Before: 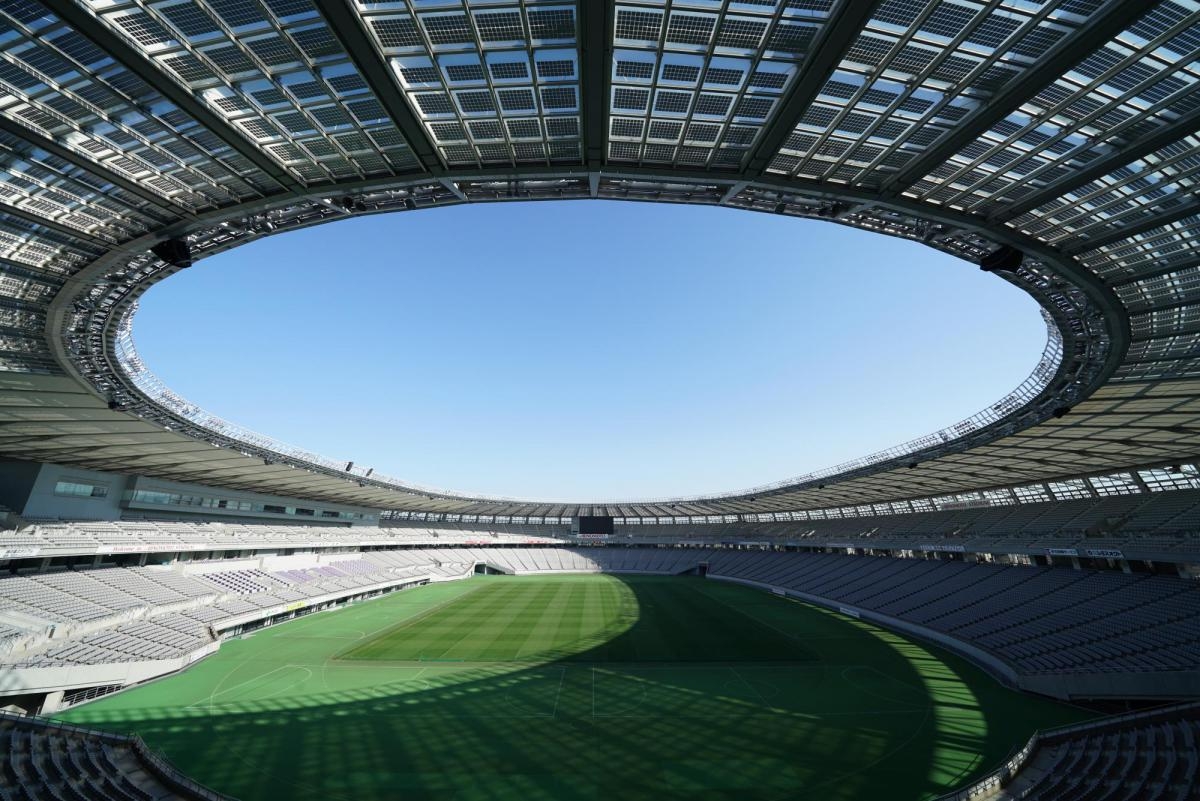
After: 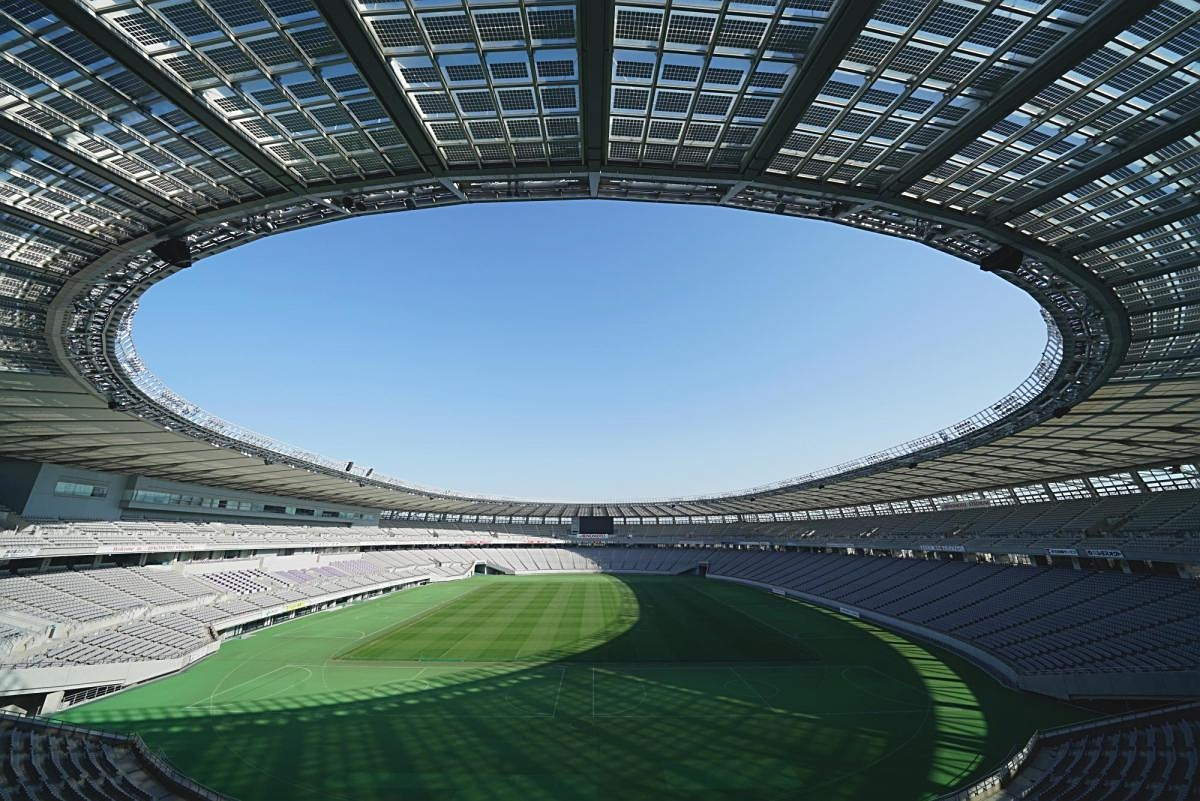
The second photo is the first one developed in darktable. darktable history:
color correction: highlights b* 0.037
contrast brightness saturation: contrast -0.117
sharpen: on, module defaults
